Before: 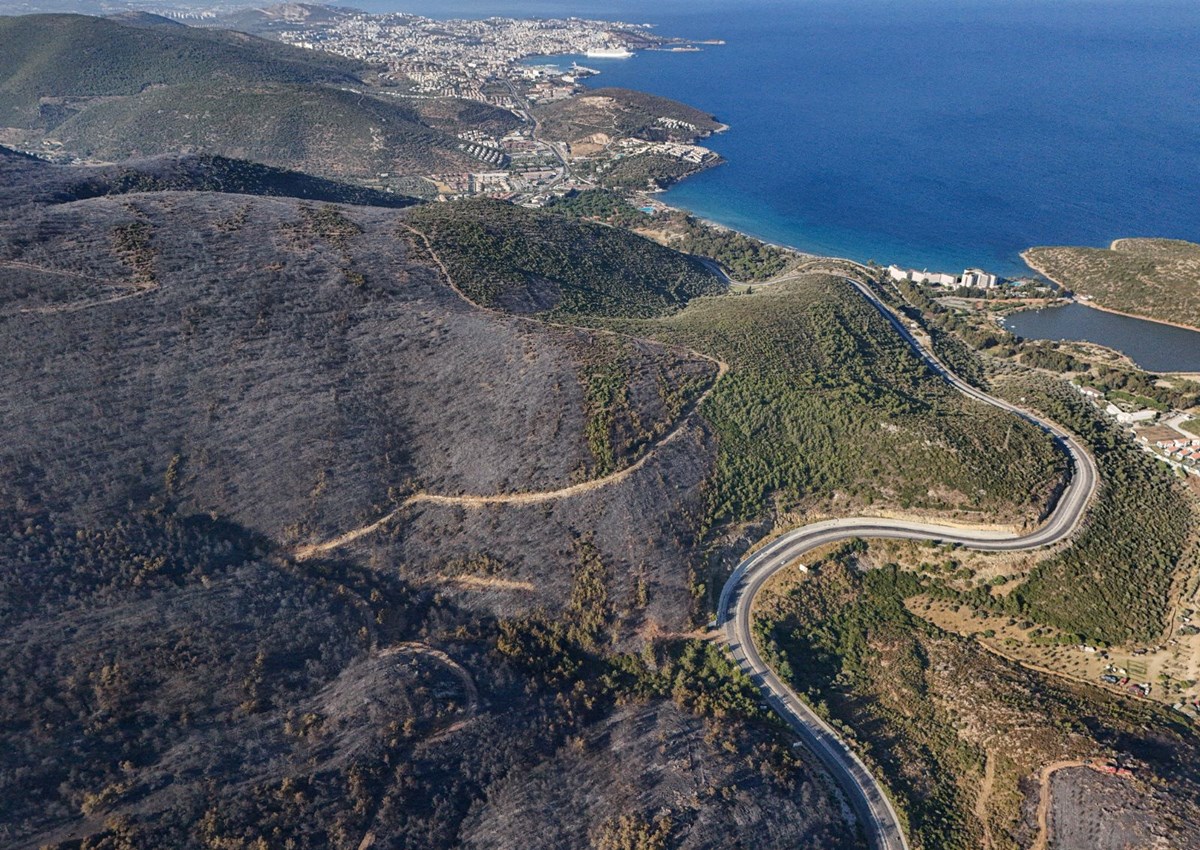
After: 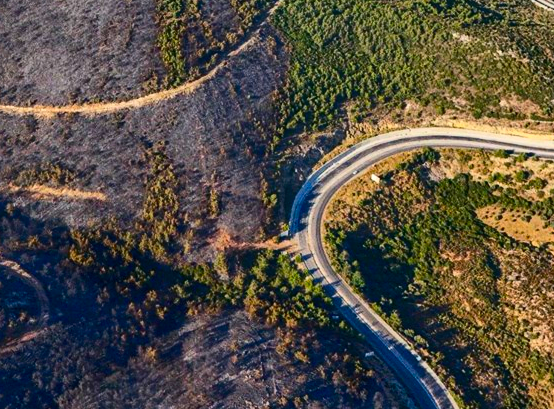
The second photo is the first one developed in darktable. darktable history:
shadows and highlights: shadows 25.84, highlights -25.25
contrast brightness saturation: contrast 0.265, brightness 0.014, saturation 0.862
crop: left 35.737%, top 45.967%, right 18.077%, bottom 5.849%
